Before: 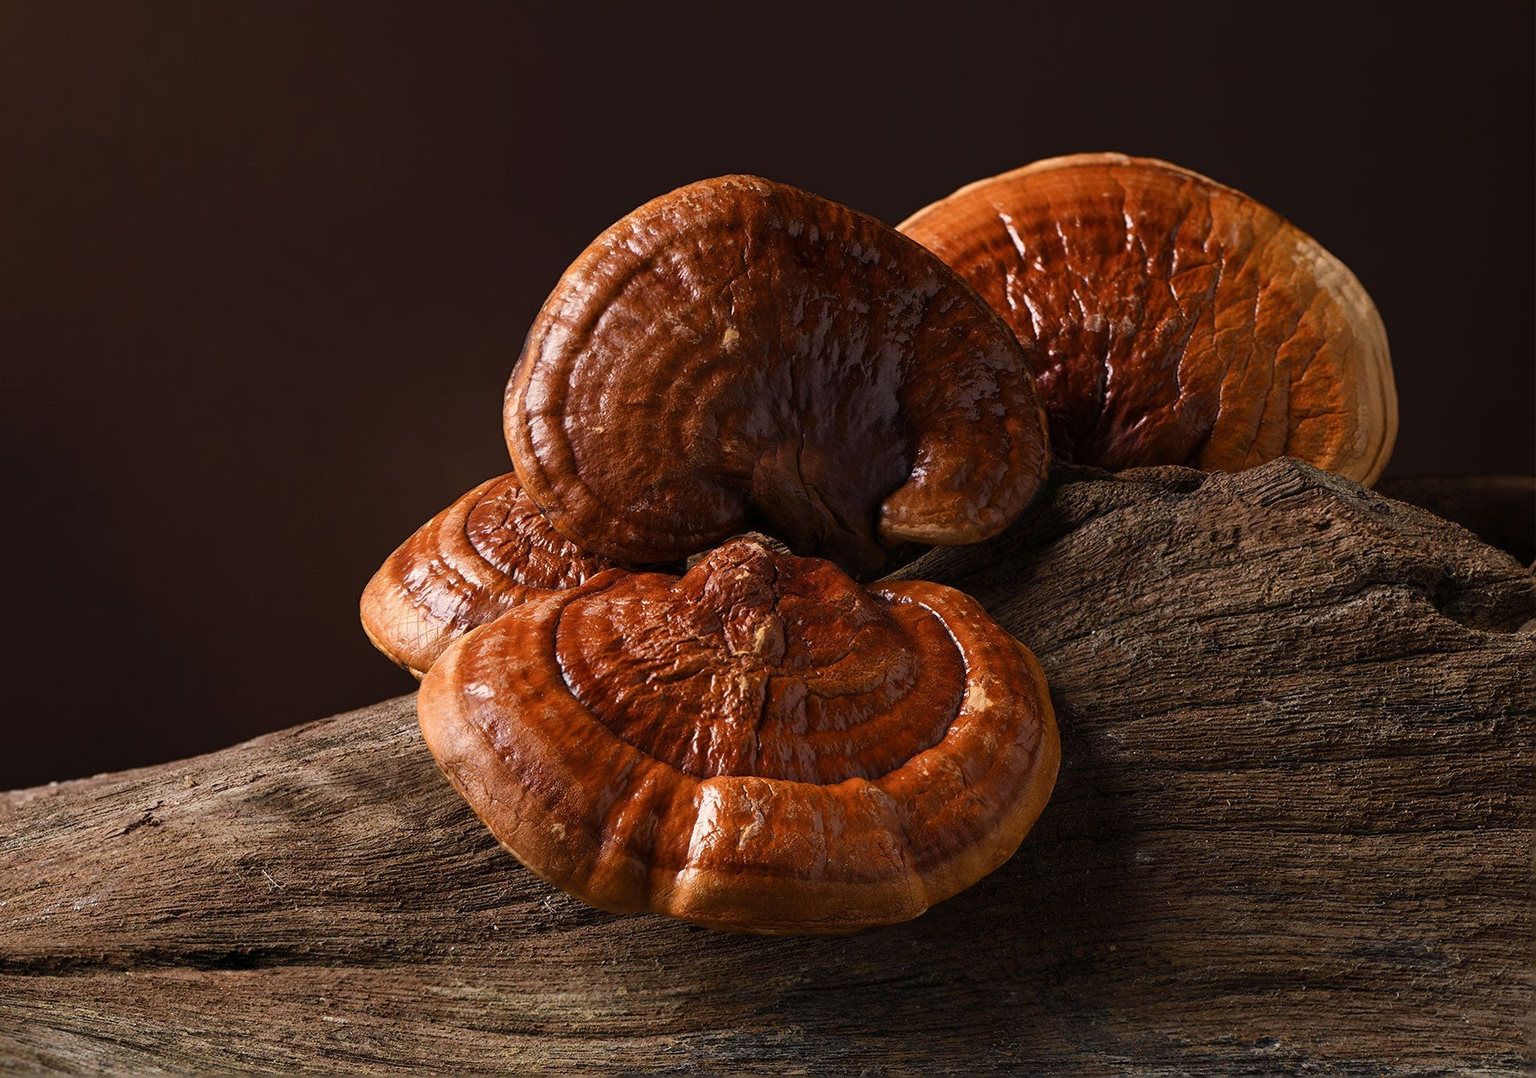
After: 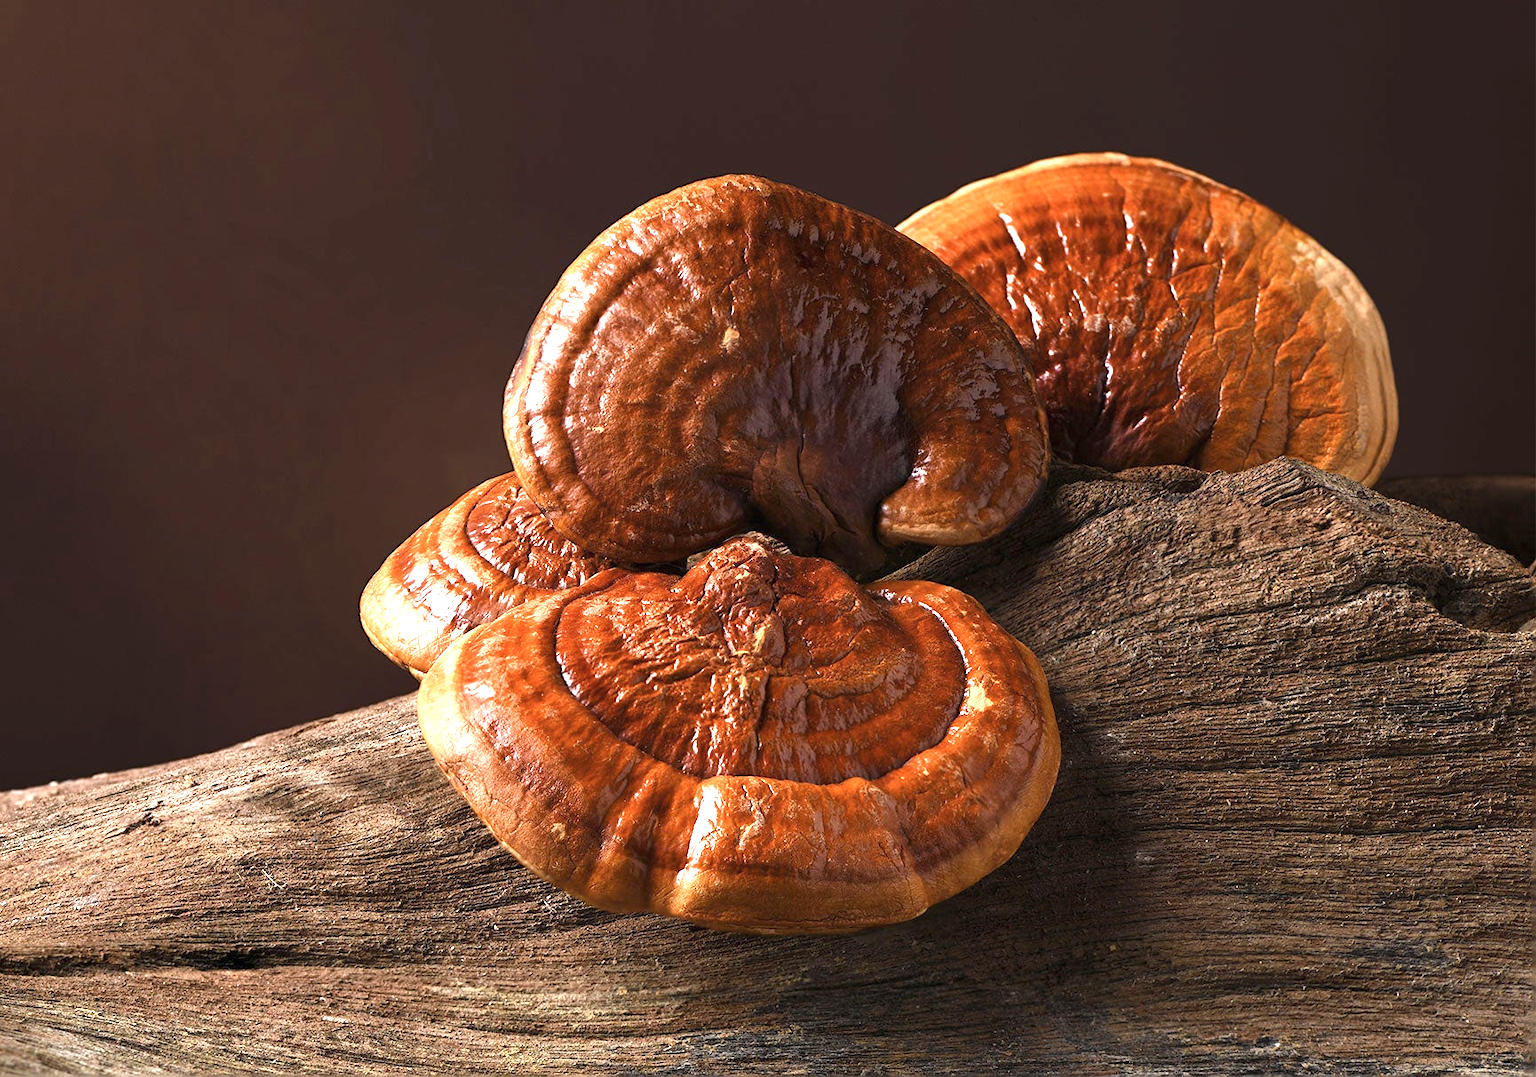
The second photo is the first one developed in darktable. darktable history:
contrast brightness saturation: saturation -0.082
exposure: black level correction 0, exposure 1.378 EV, compensate exposure bias true, compensate highlight preservation false
